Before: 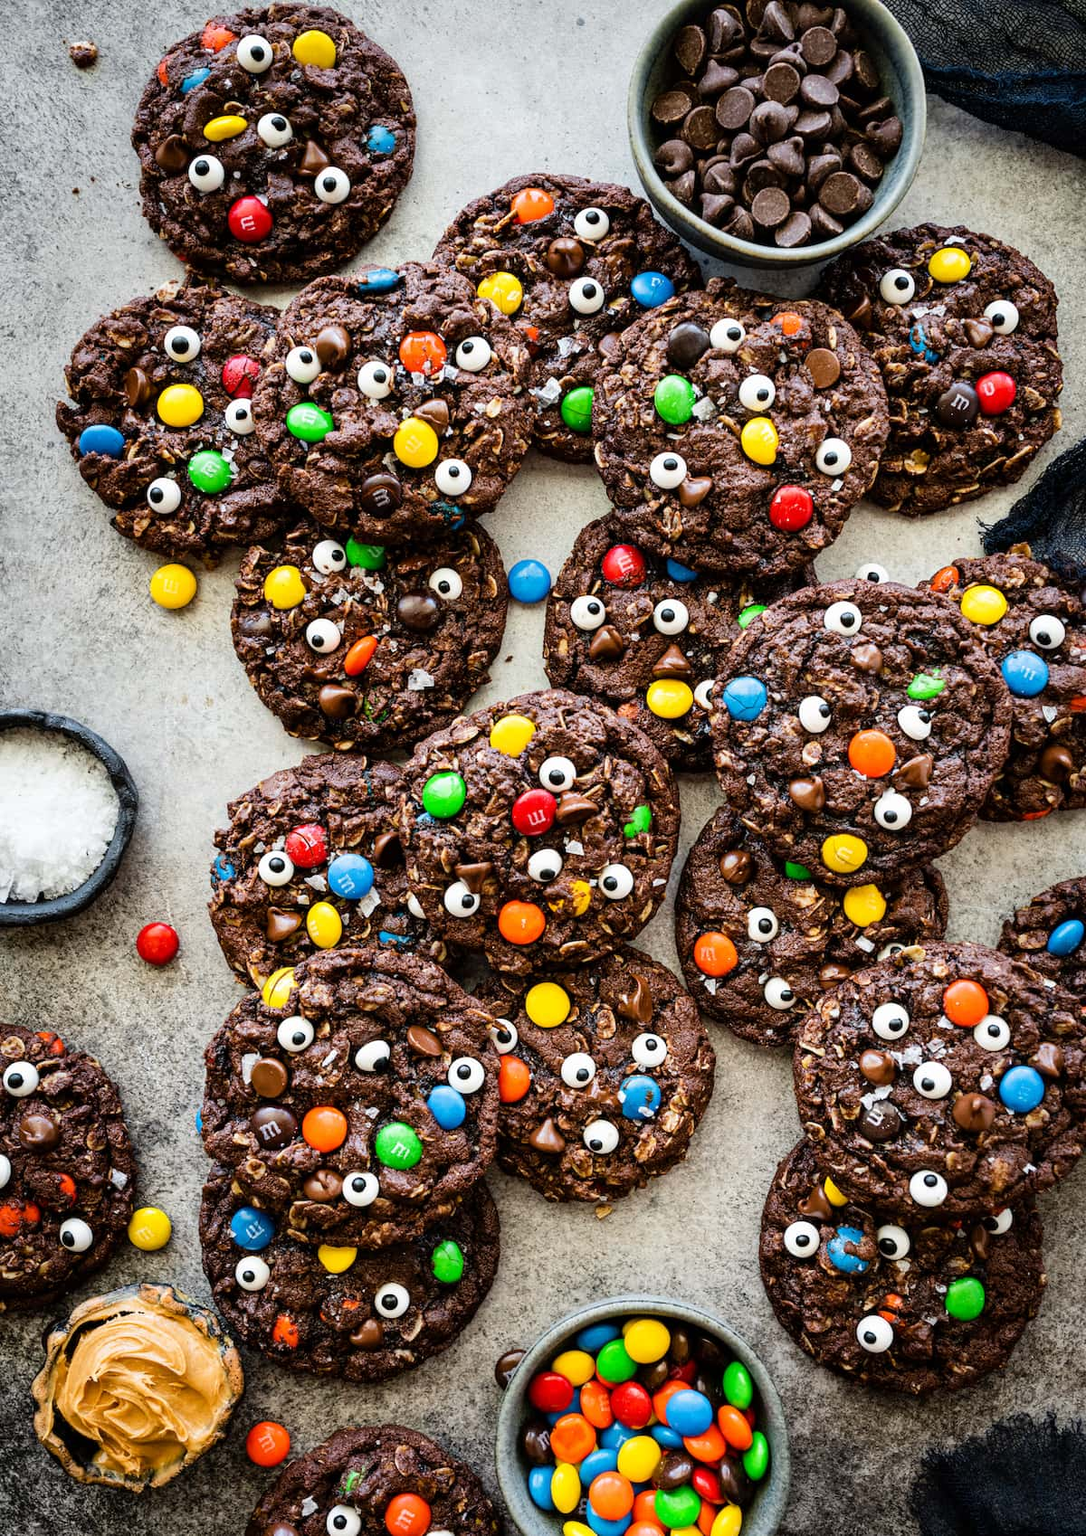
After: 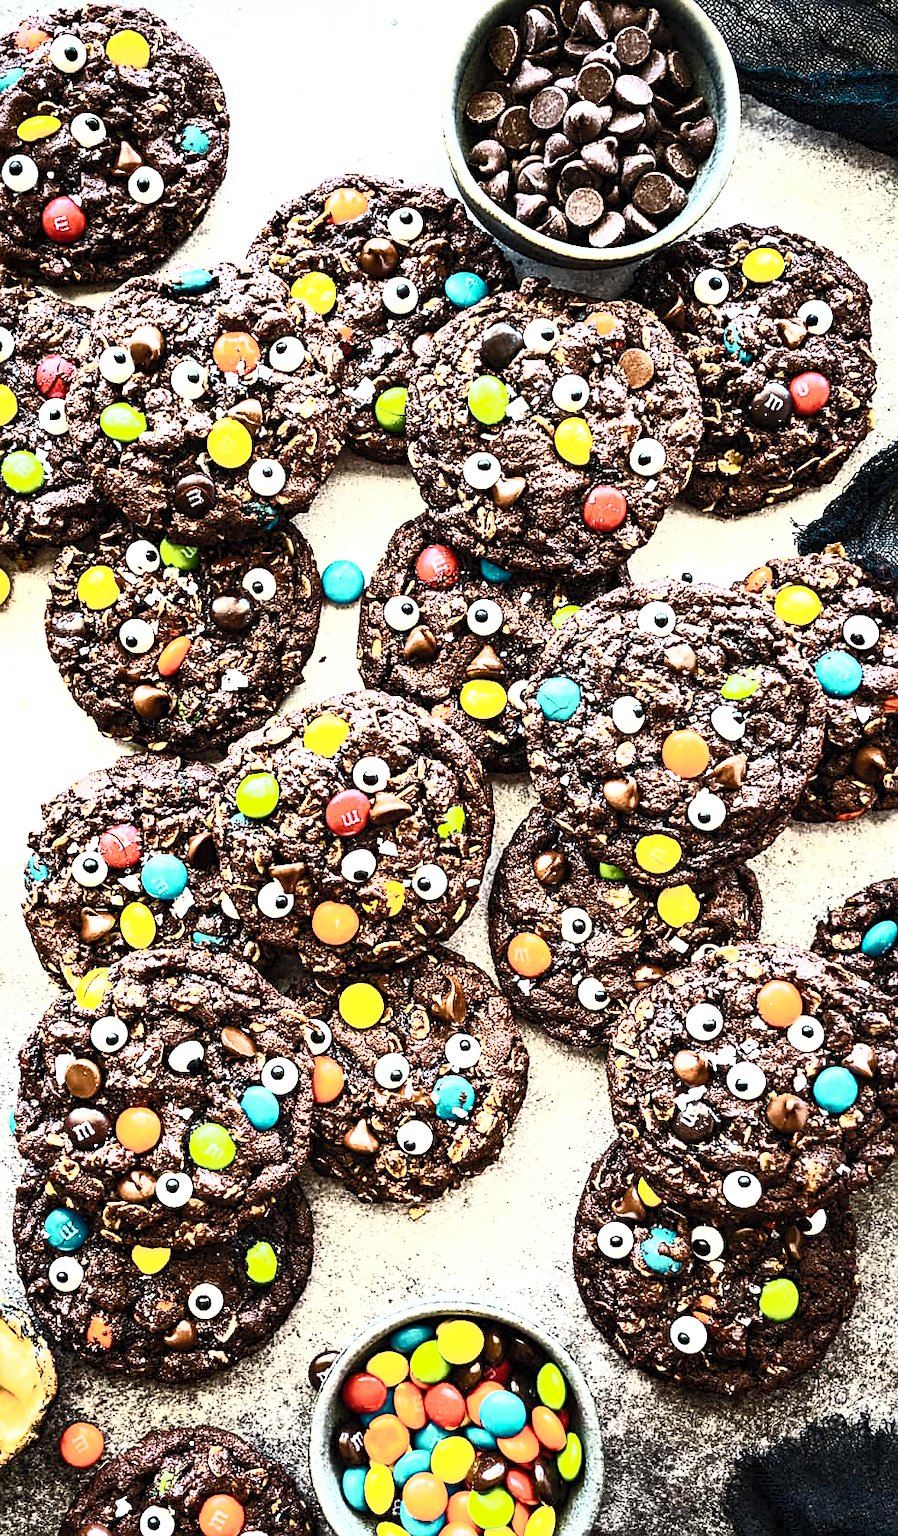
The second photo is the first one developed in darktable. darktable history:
contrast brightness saturation: contrast 0.819, brightness 0.607, saturation 0.586
color zones: curves: ch0 [(0.254, 0.492) (0.724, 0.62)]; ch1 [(0.25, 0.528) (0.719, 0.796)]; ch2 [(0, 0.472) (0.25, 0.5) (0.73, 0.184)]
sharpen: on, module defaults
crop: left 17.249%, bottom 0.036%
local contrast: highlights 106%, shadows 101%, detail 119%, midtone range 0.2
exposure: exposure 0.378 EV, compensate highlight preservation false
color correction: highlights b* 0, saturation 0.566
